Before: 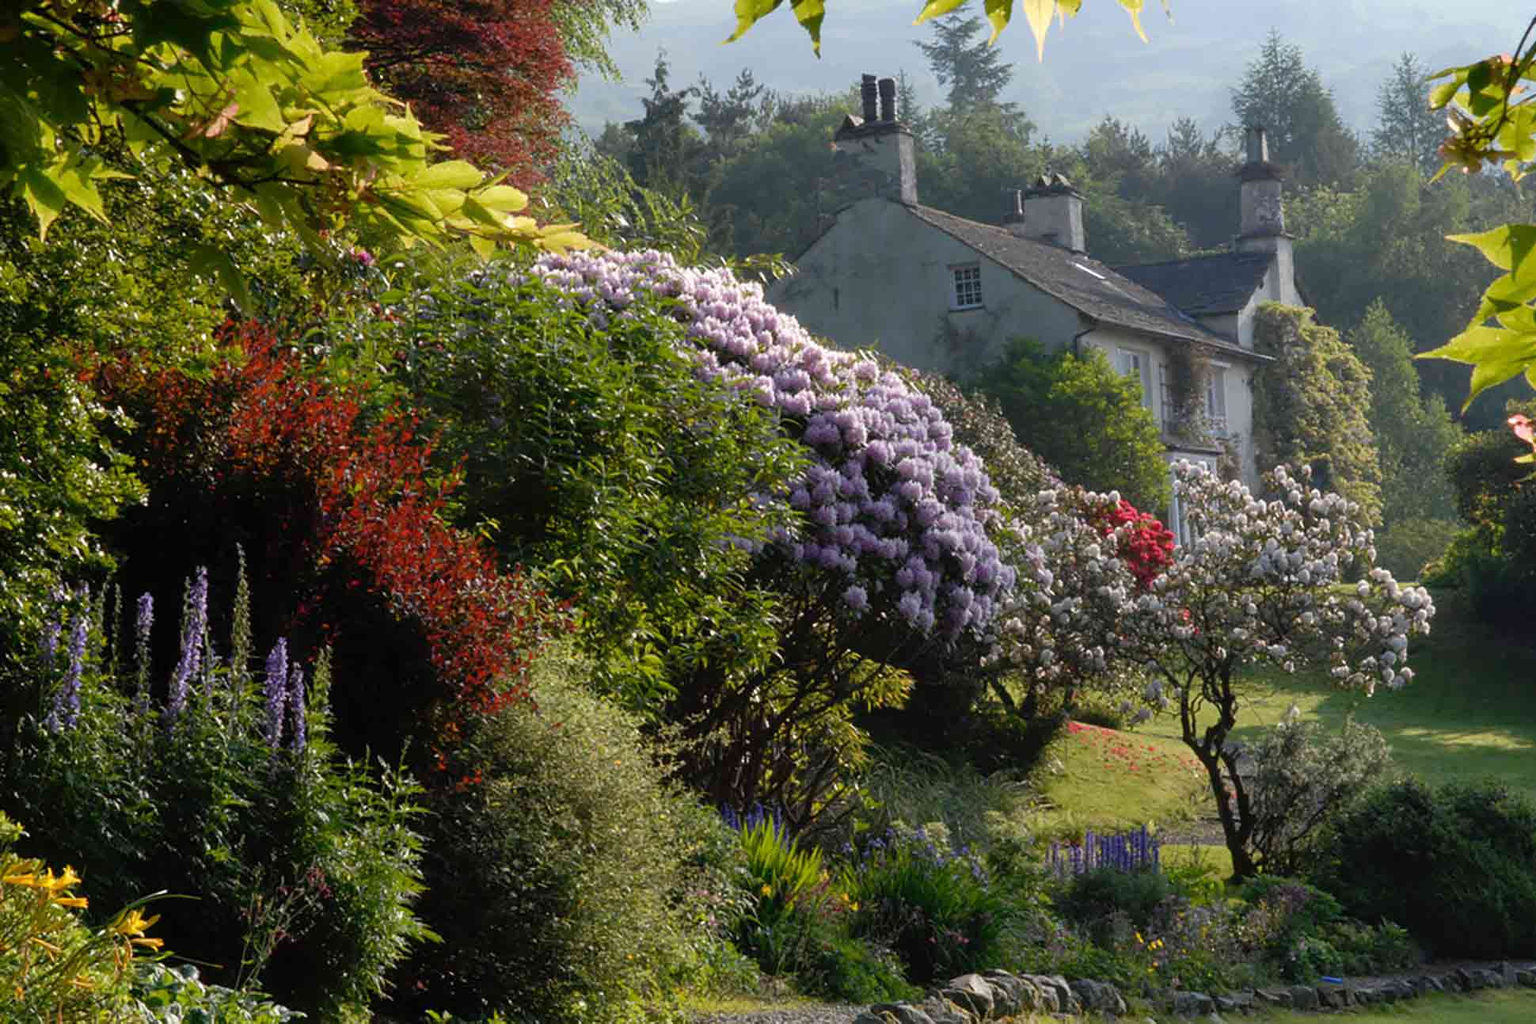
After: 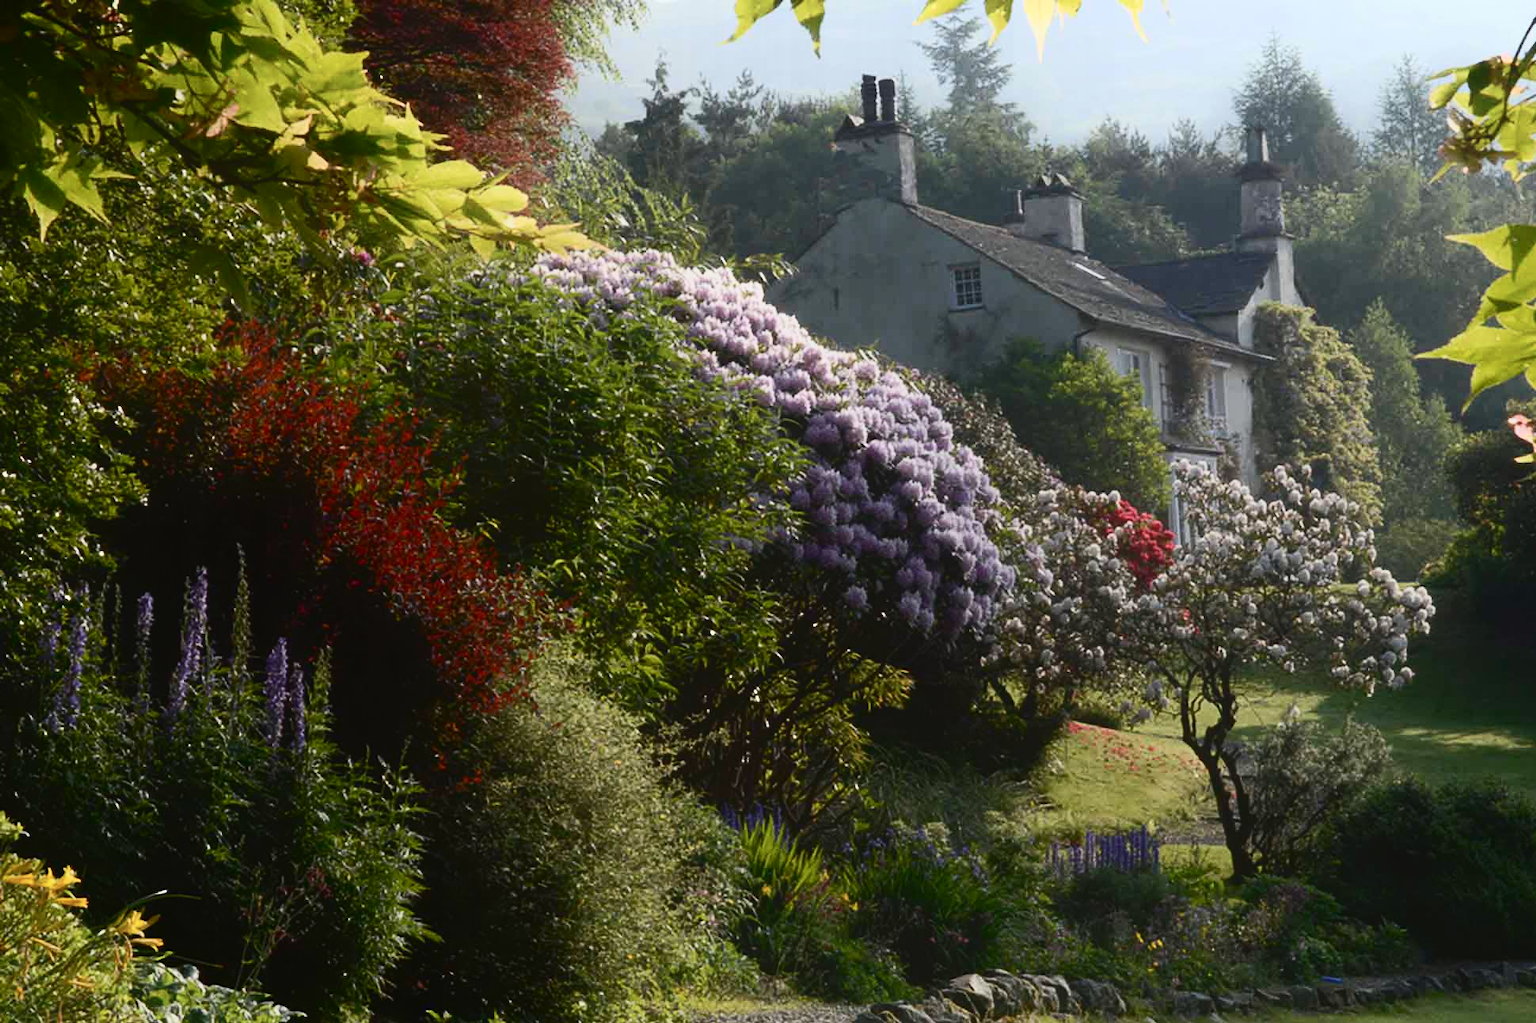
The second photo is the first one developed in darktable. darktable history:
contrast brightness saturation: contrast 0.39, brightness 0.1
contrast equalizer: octaves 7, y [[0.6 ×6], [0.55 ×6], [0 ×6], [0 ×6], [0 ×6]], mix -1
